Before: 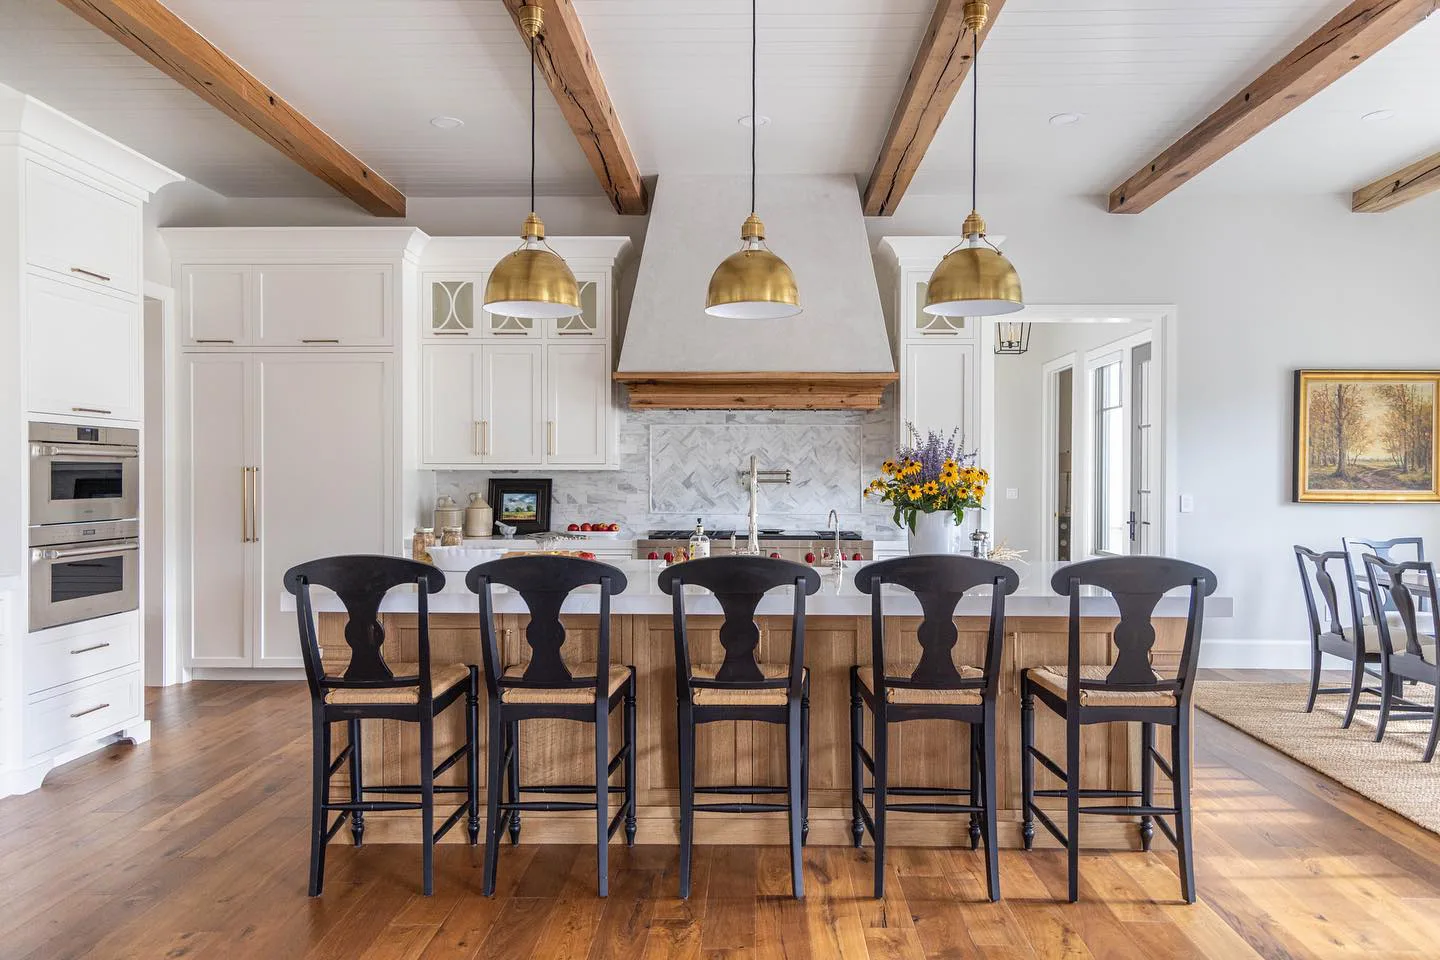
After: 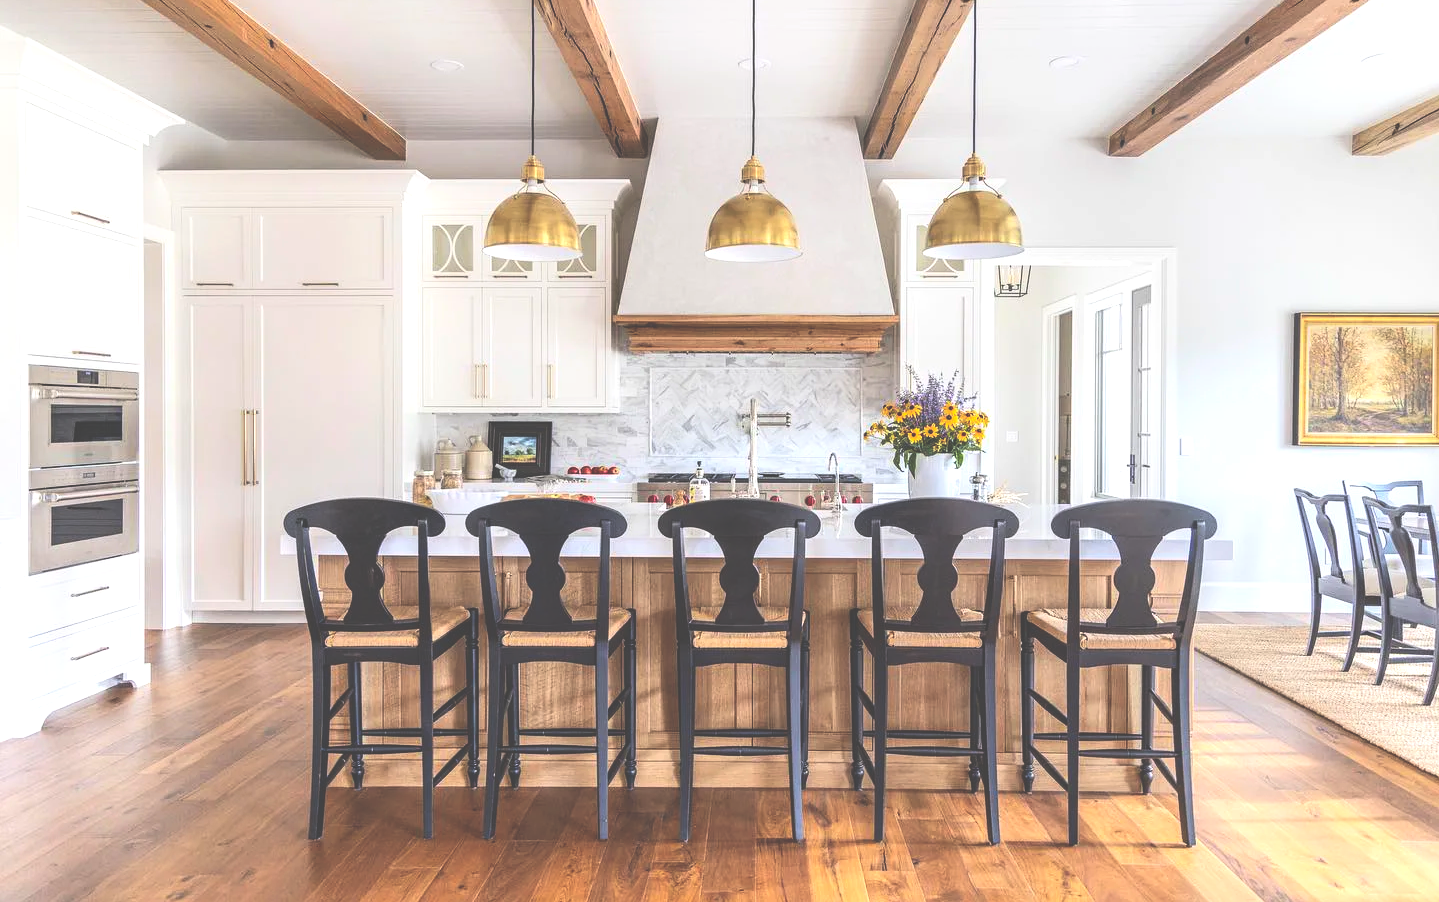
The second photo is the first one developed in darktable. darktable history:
crop and rotate: top 6.022%
color balance rgb: global offset › luminance 0.724%, perceptual saturation grading › global saturation 10.069%, global vibrance 20%
contrast brightness saturation: contrast 0.201, brightness -0.107, saturation 0.103
exposure: black level correction -0.072, exposure 0.503 EV, compensate exposure bias true, compensate highlight preservation false
